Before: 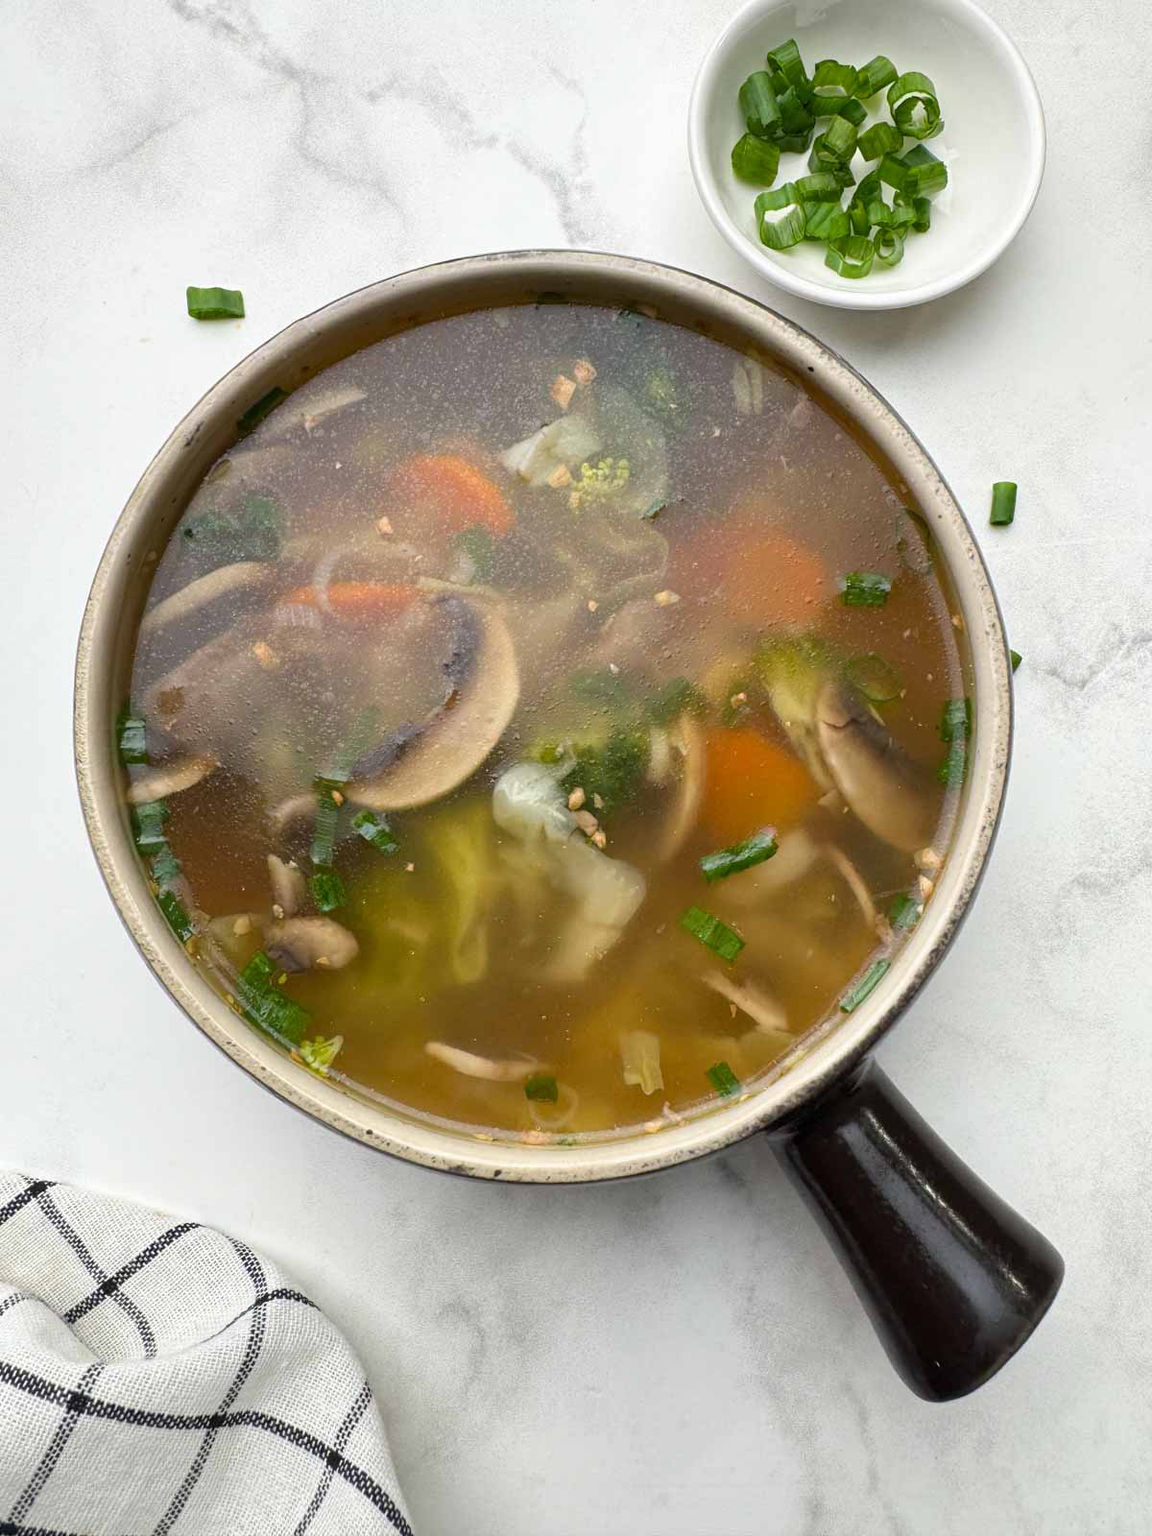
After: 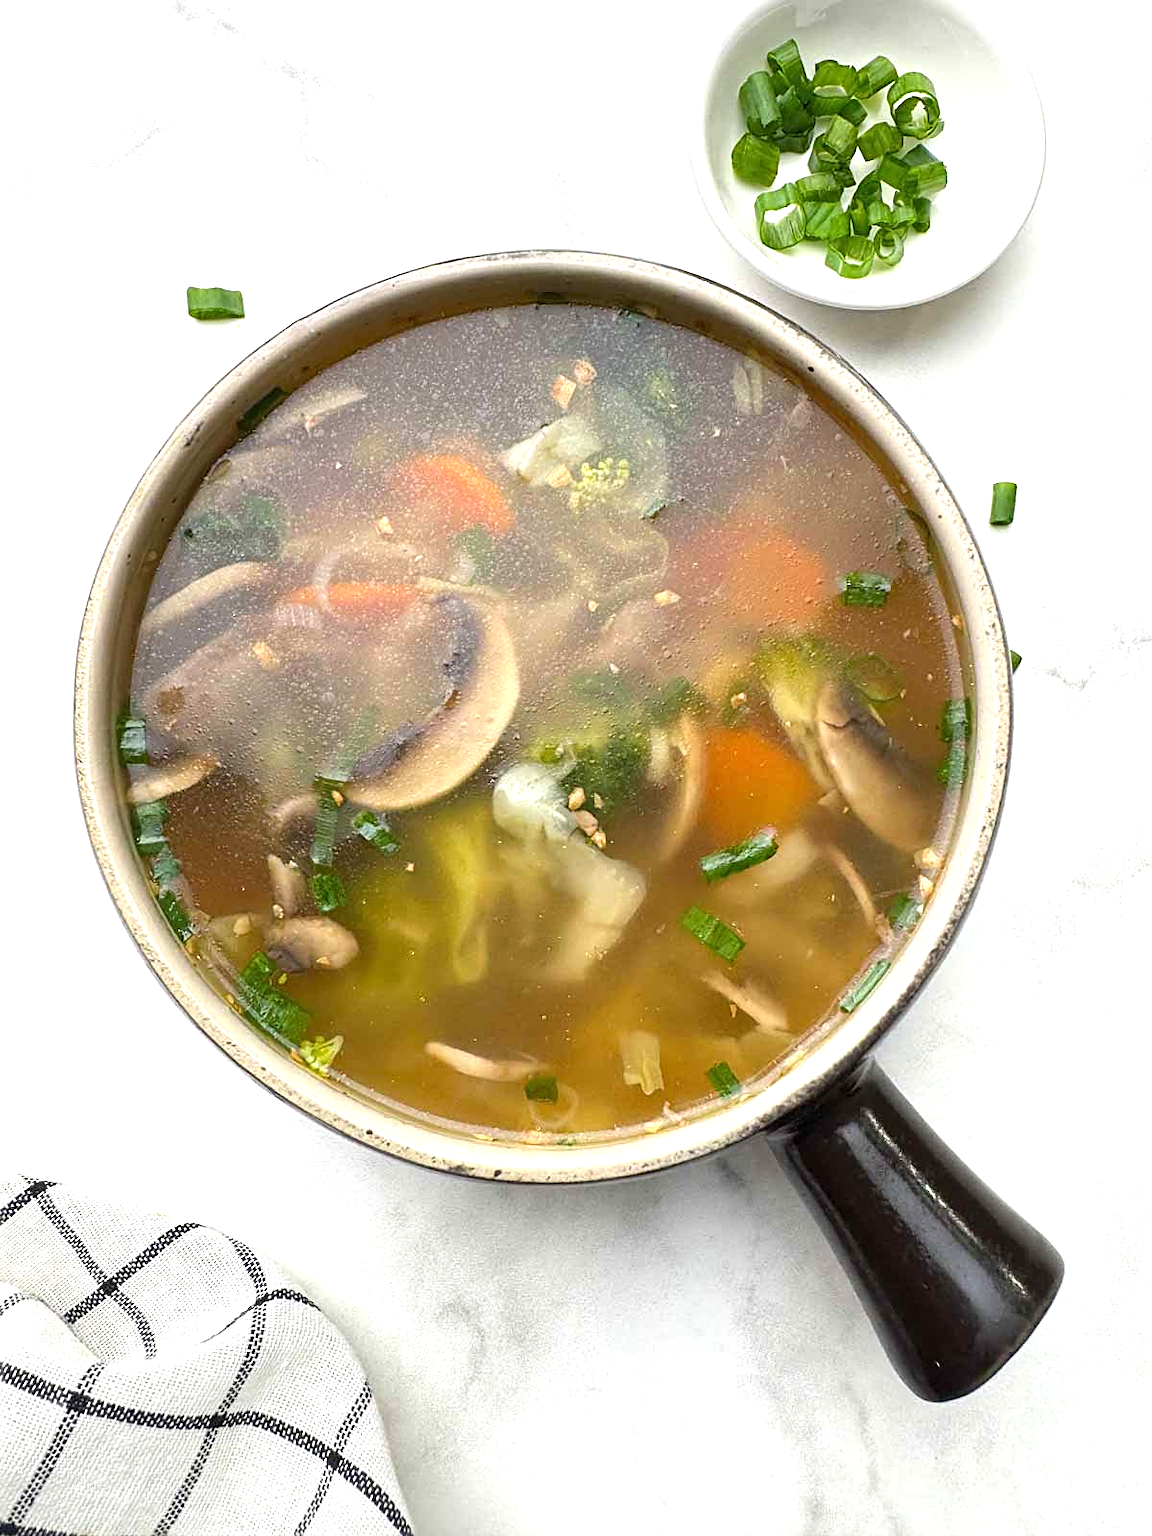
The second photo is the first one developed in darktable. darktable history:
sharpen: on, module defaults
exposure: black level correction 0, exposure 0.702 EV, compensate exposure bias true, compensate highlight preservation false
